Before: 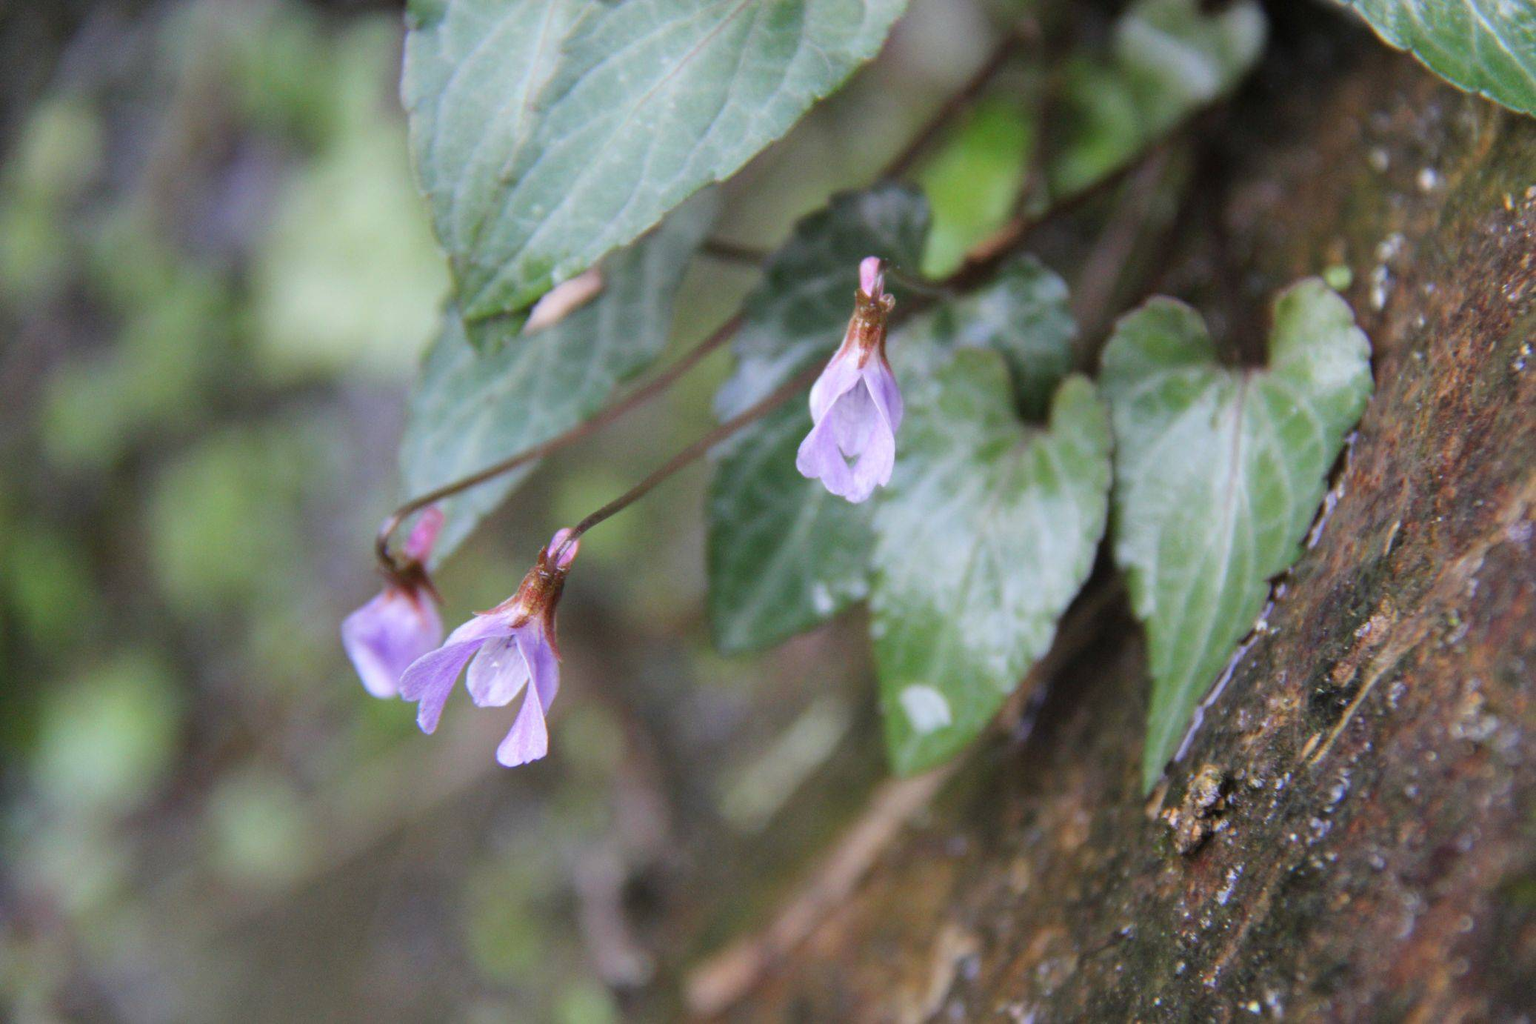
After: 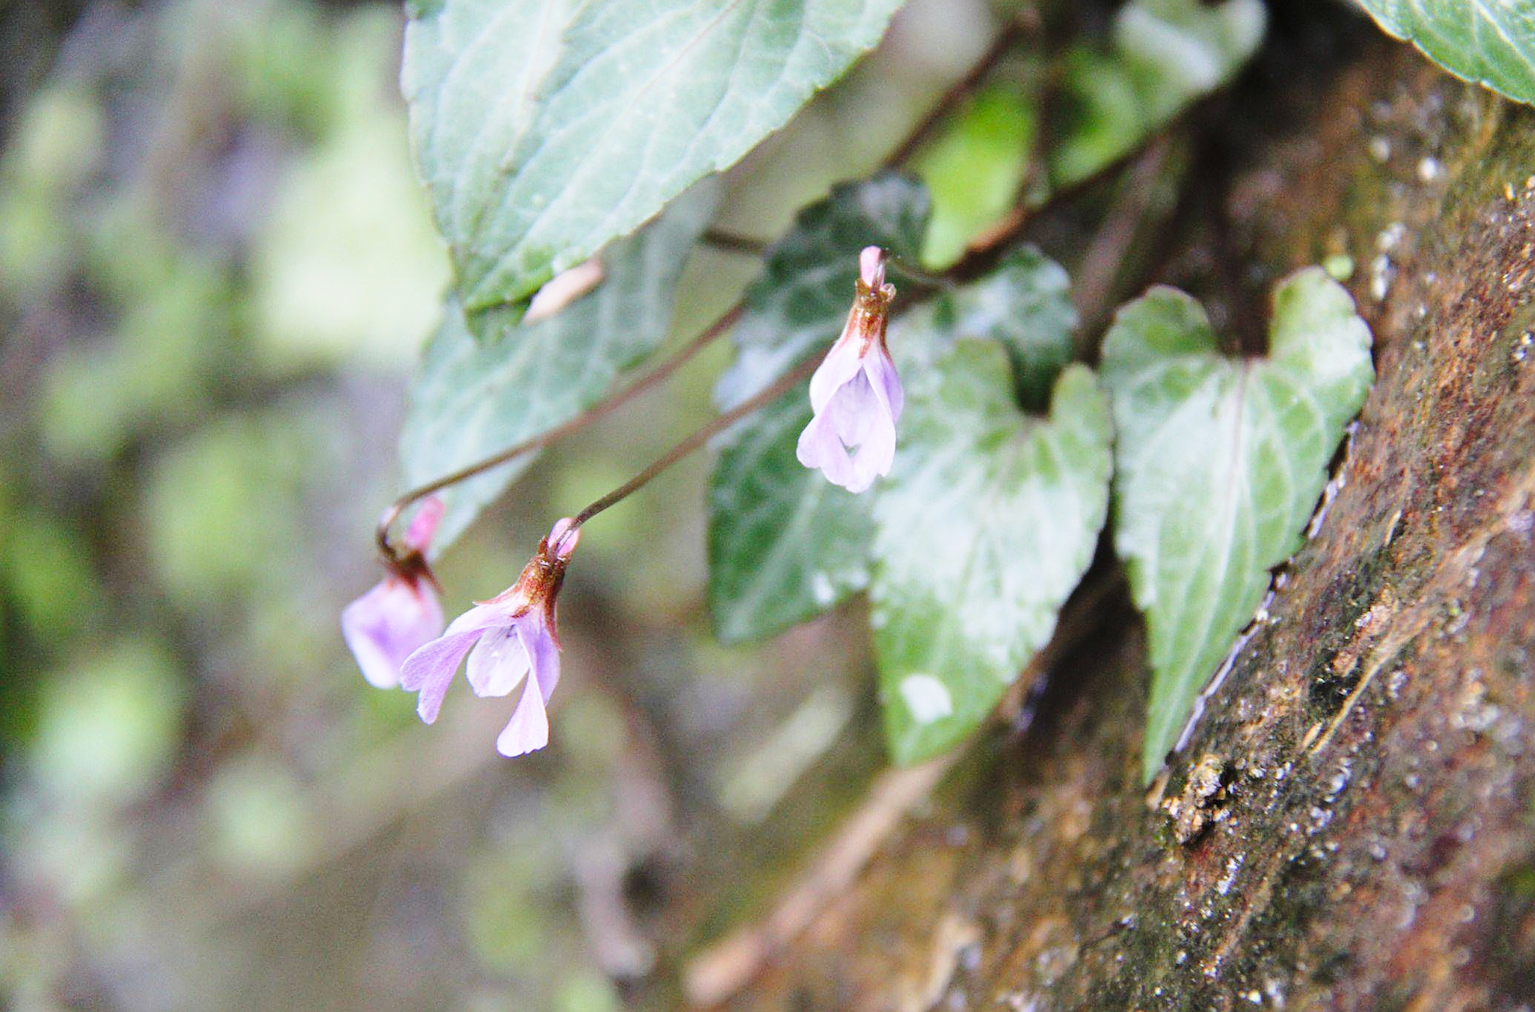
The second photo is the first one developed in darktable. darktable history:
sharpen: on, module defaults
base curve: curves: ch0 [(0, 0) (0.028, 0.03) (0.121, 0.232) (0.46, 0.748) (0.859, 0.968) (1, 1)], preserve colors none
crop: top 1.049%, right 0.001%
